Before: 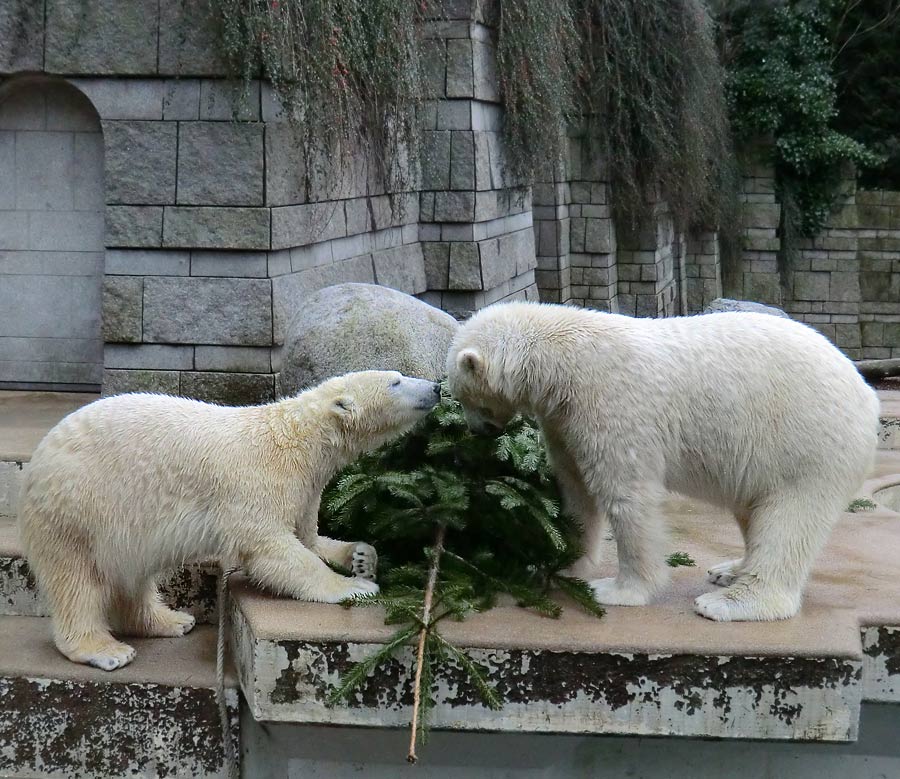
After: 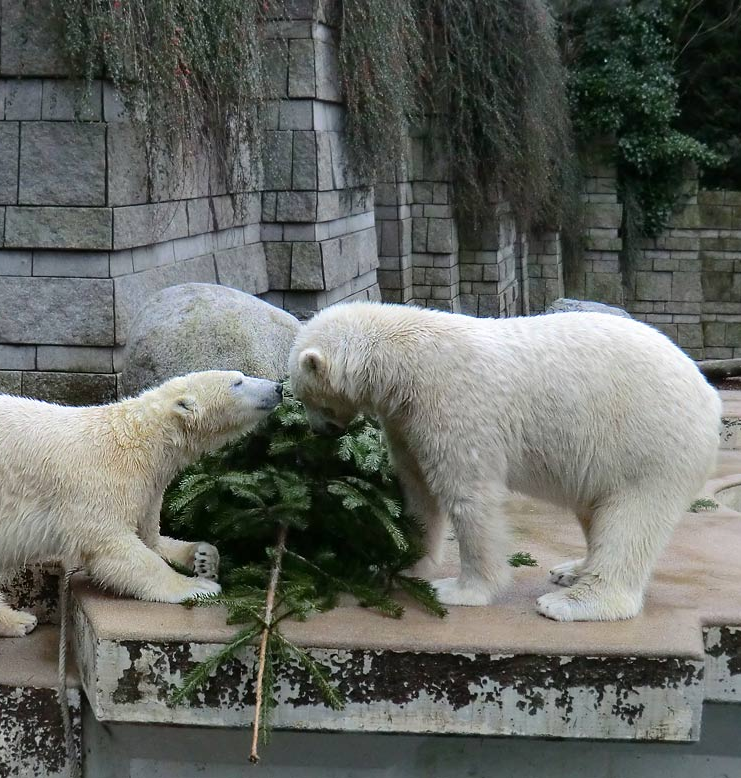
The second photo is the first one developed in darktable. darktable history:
tone equalizer: on, module defaults
crop: left 17.582%, bottom 0.031%
